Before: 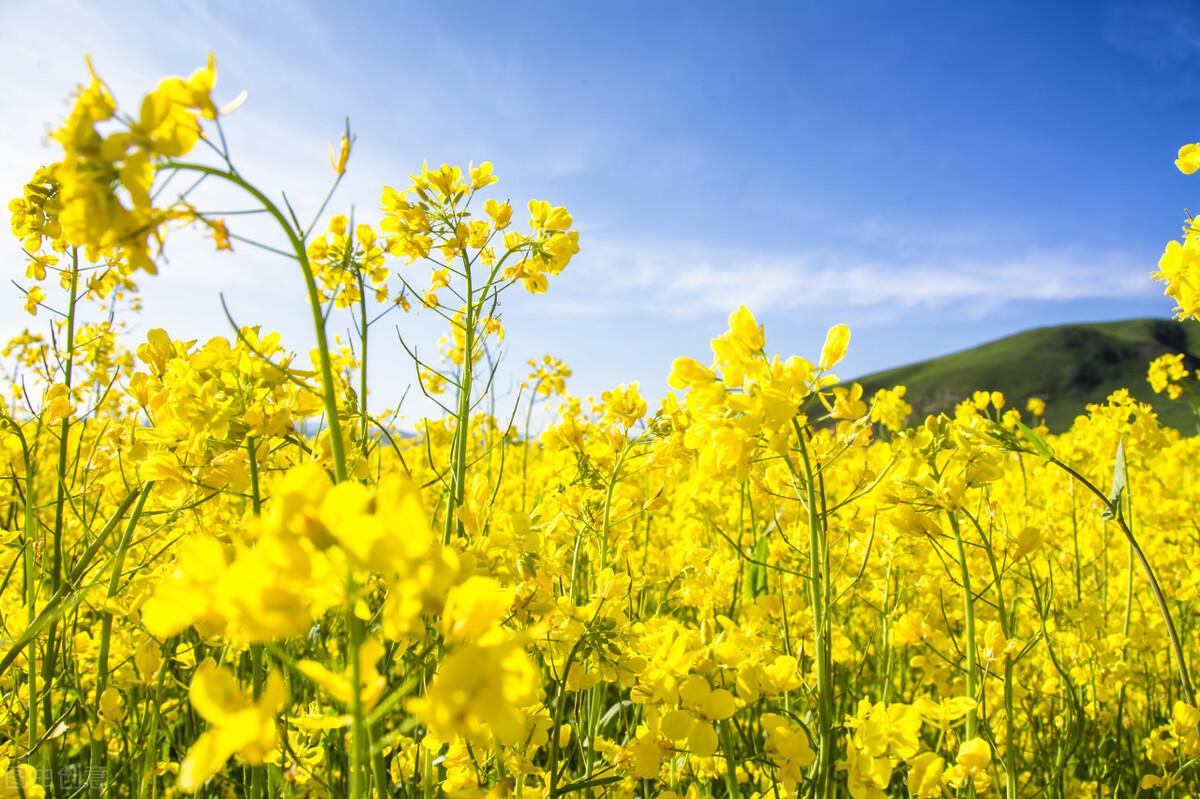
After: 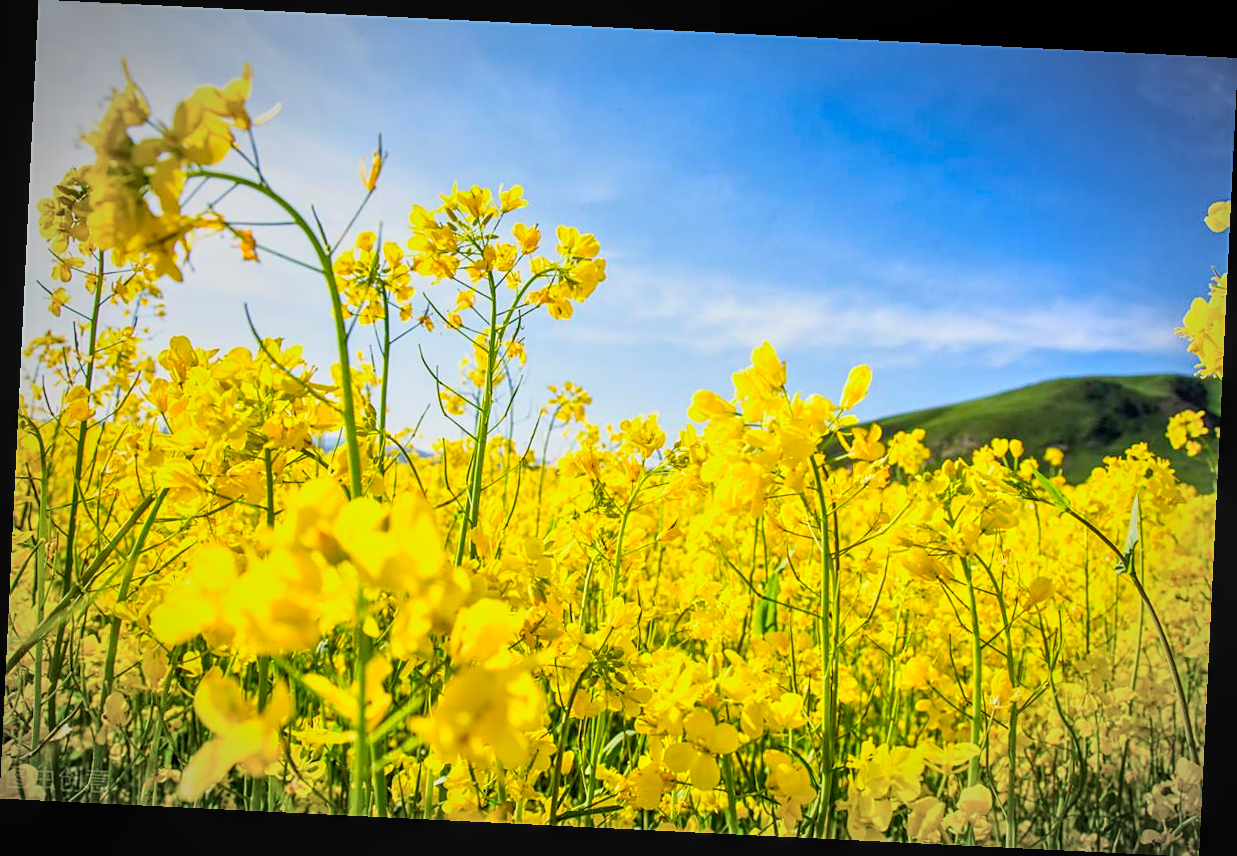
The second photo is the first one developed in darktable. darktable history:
contrast brightness saturation: contrast 0.204, brightness 0.157, saturation 0.227
crop and rotate: angle -2.79°
local contrast: on, module defaults
vignetting: automatic ratio true
tone equalizer: -8 EV -0.002 EV, -7 EV 0.004 EV, -6 EV -0.038 EV, -5 EV 0.013 EV, -4 EV -0.014 EV, -3 EV 0.041 EV, -2 EV -0.061 EV, -1 EV -0.299 EV, +0 EV -0.611 EV, mask exposure compensation -0.501 EV
sharpen: amount 0.494
